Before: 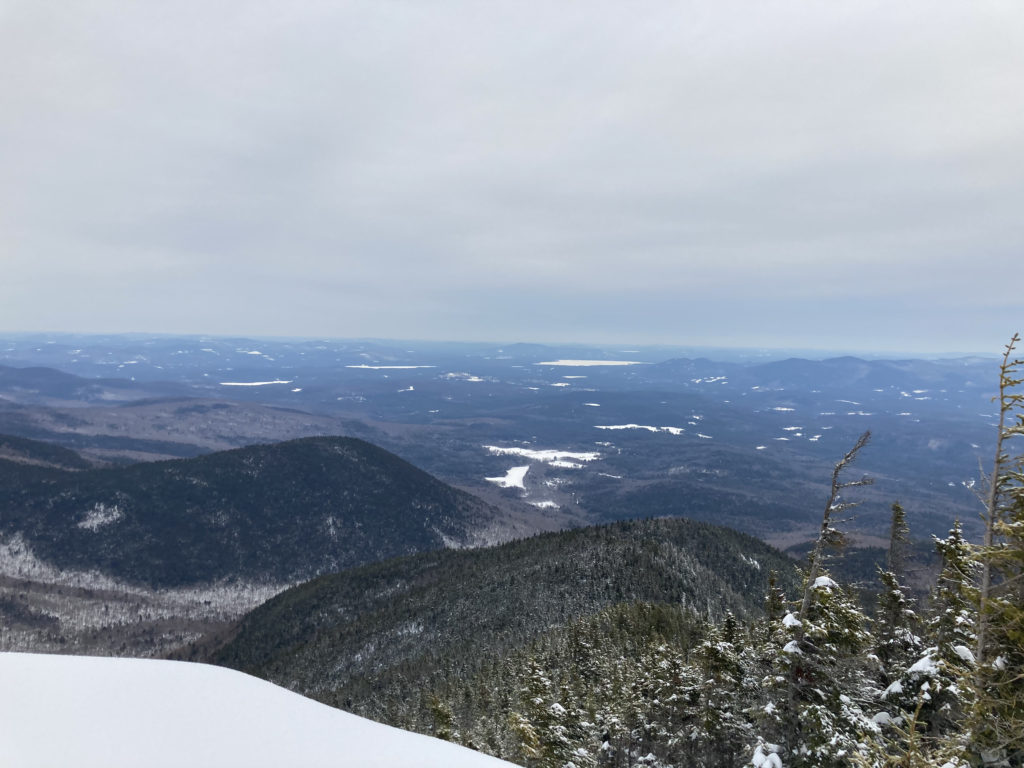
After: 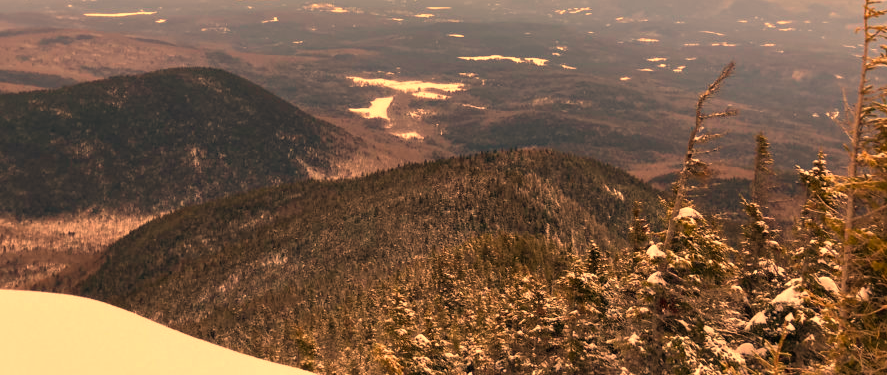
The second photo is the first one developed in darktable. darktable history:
crop and rotate: left 13.306%, top 48.129%, bottom 2.928%
white balance: red 1.467, blue 0.684
